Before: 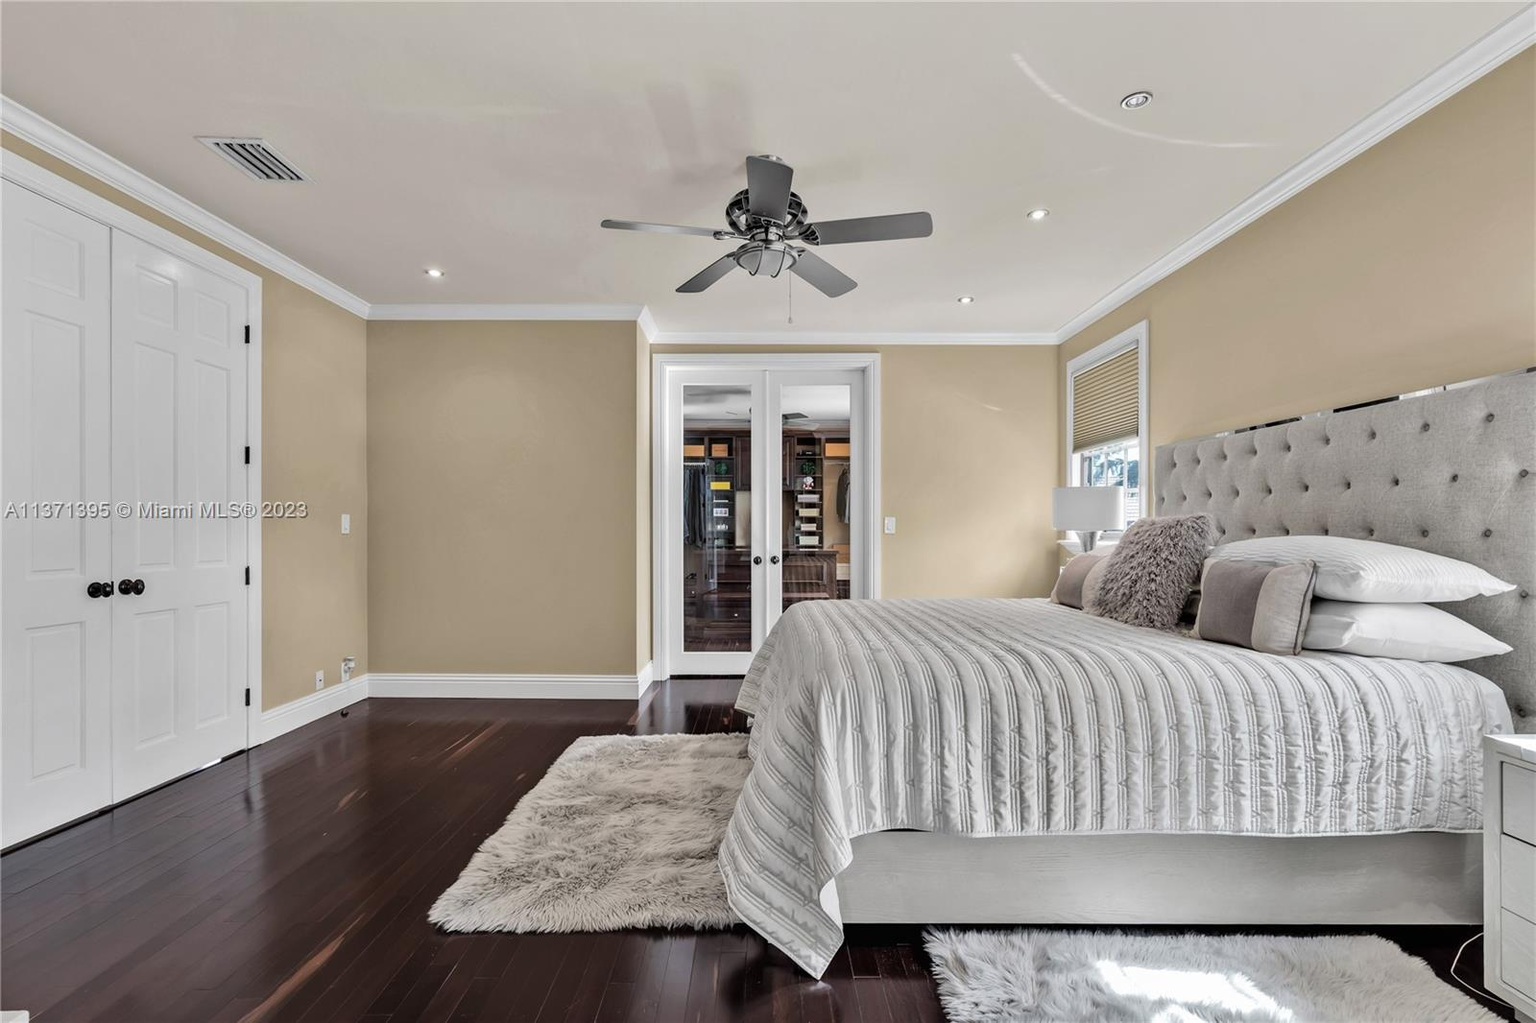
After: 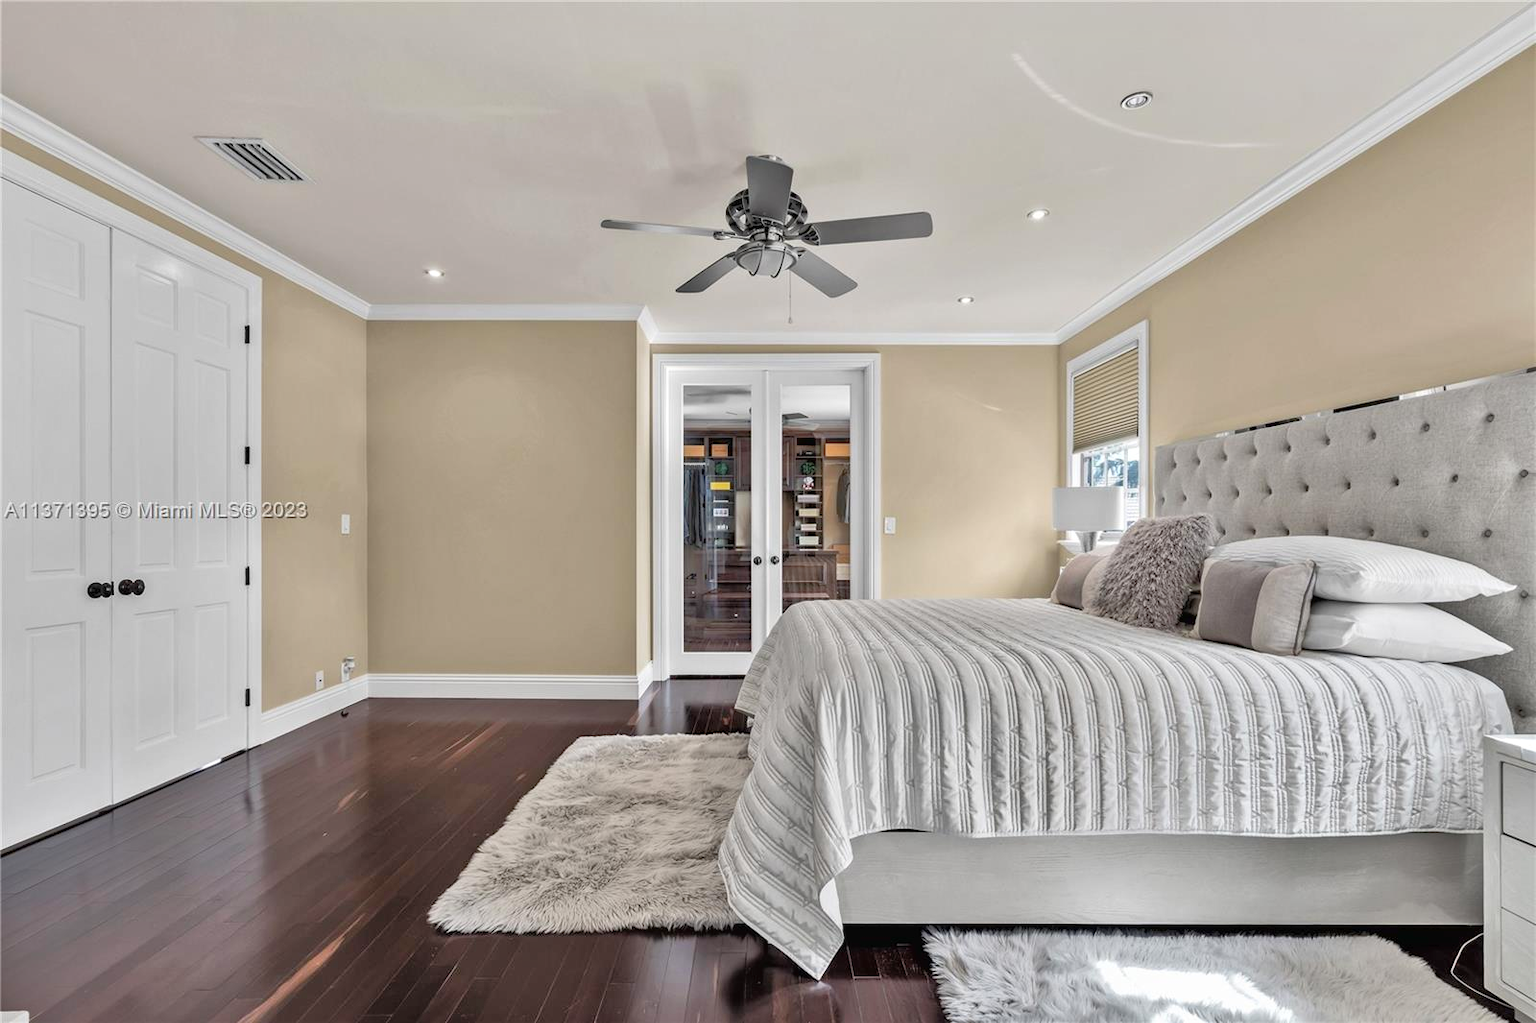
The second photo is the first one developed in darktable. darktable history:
tone equalizer: -7 EV 0.152 EV, -6 EV 0.584 EV, -5 EV 1.15 EV, -4 EV 1.37 EV, -3 EV 1.14 EV, -2 EV 0.6 EV, -1 EV 0.155 EV
tone curve: curves: ch0 [(0, 0) (0.003, 0.014) (0.011, 0.019) (0.025, 0.029) (0.044, 0.047) (0.069, 0.071) (0.1, 0.101) (0.136, 0.131) (0.177, 0.166) (0.224, 0.212) (0.277, 0.263) (0.335, 0.32) (0.399, 0.387) (0.468, 0.459) (0.543, 0.541) (0.623, 0.626) (0.709, 0.717) (0.801, 0.813) (0.898, 0.909) (1, 1)], color space Lab, linked channels, preserve colors none
